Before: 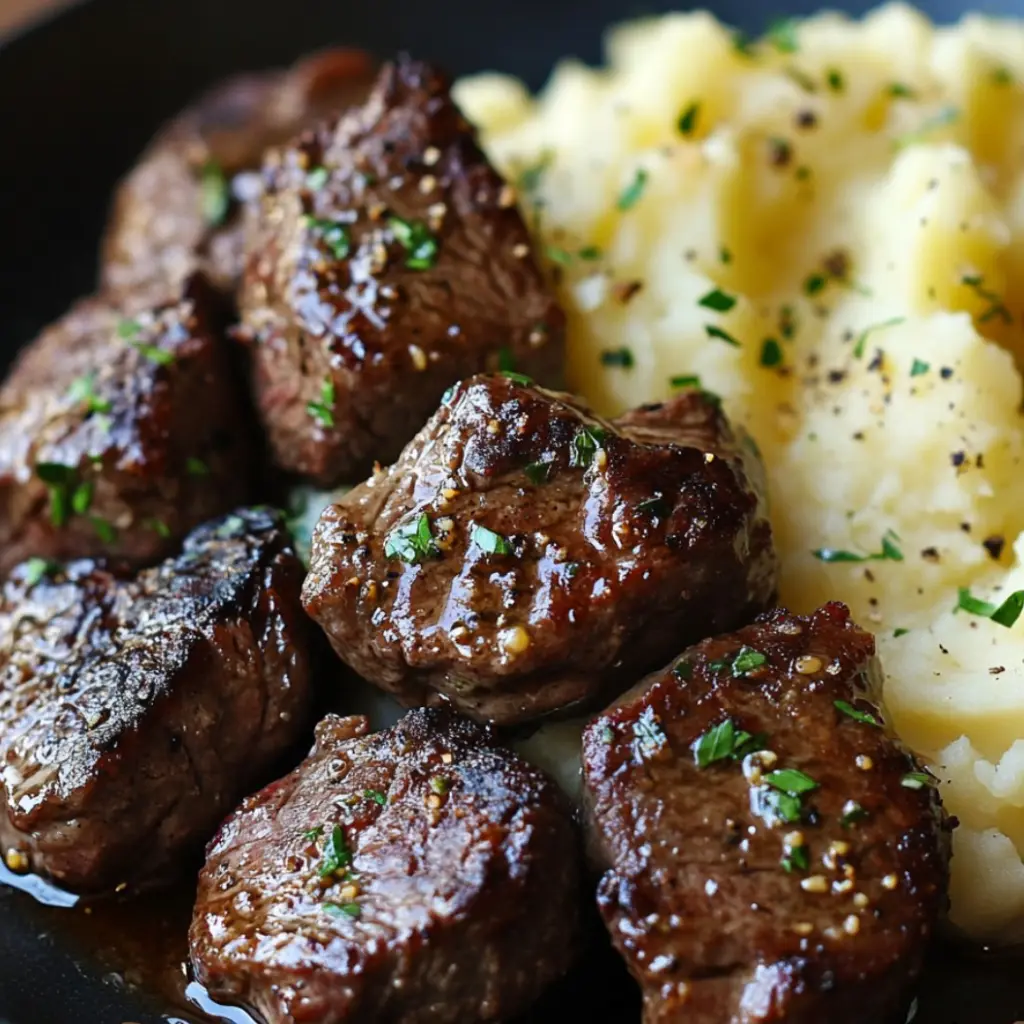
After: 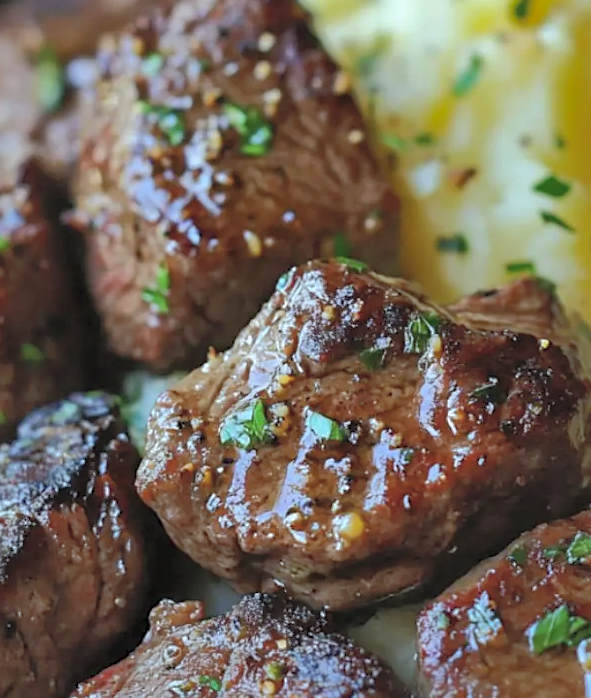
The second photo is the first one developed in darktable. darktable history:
sharpen: amount 0.2
contrast brightness saturation: brightness 0.15
crop: left 16.202%, top 11.208%, right 26.045%, bottom 20.557%
shadows and highlights: shadows 60, highlights -60
white balance: red 0.925, blue 1.046
